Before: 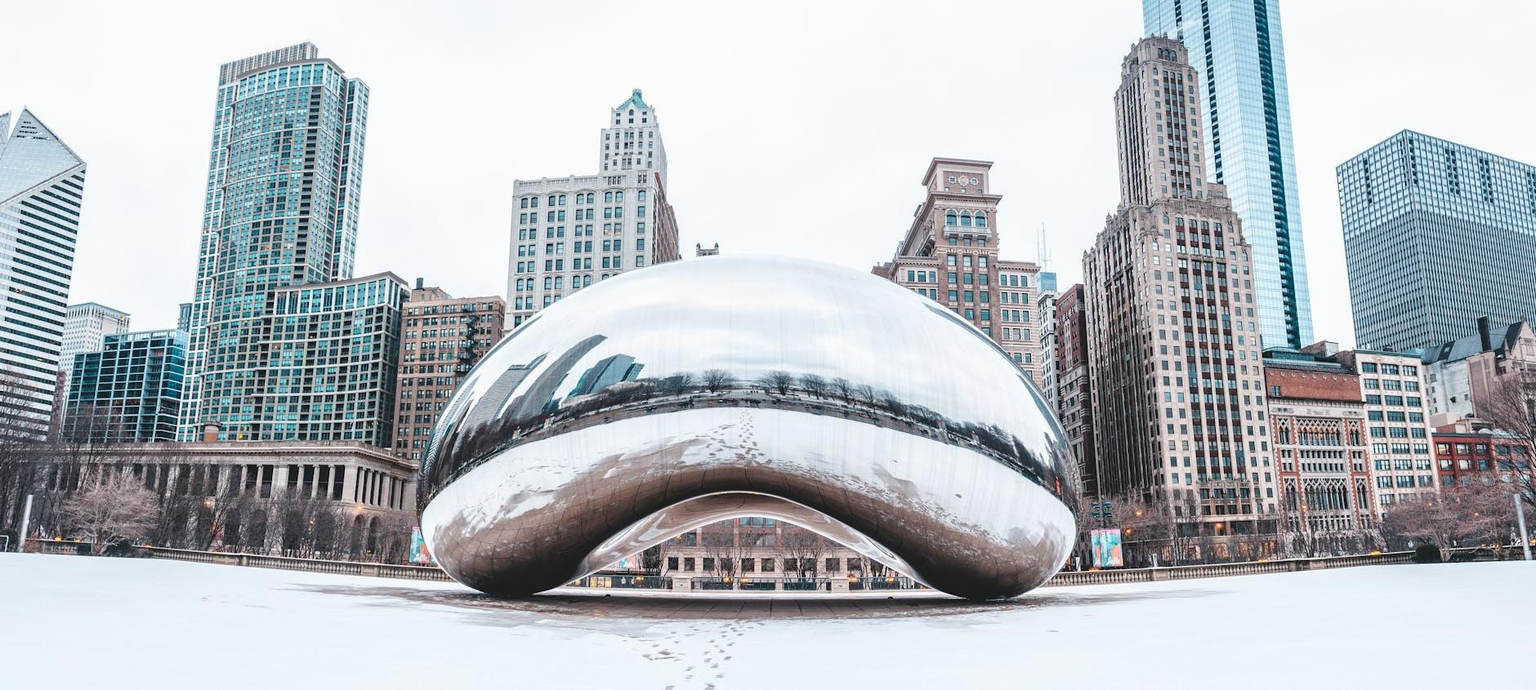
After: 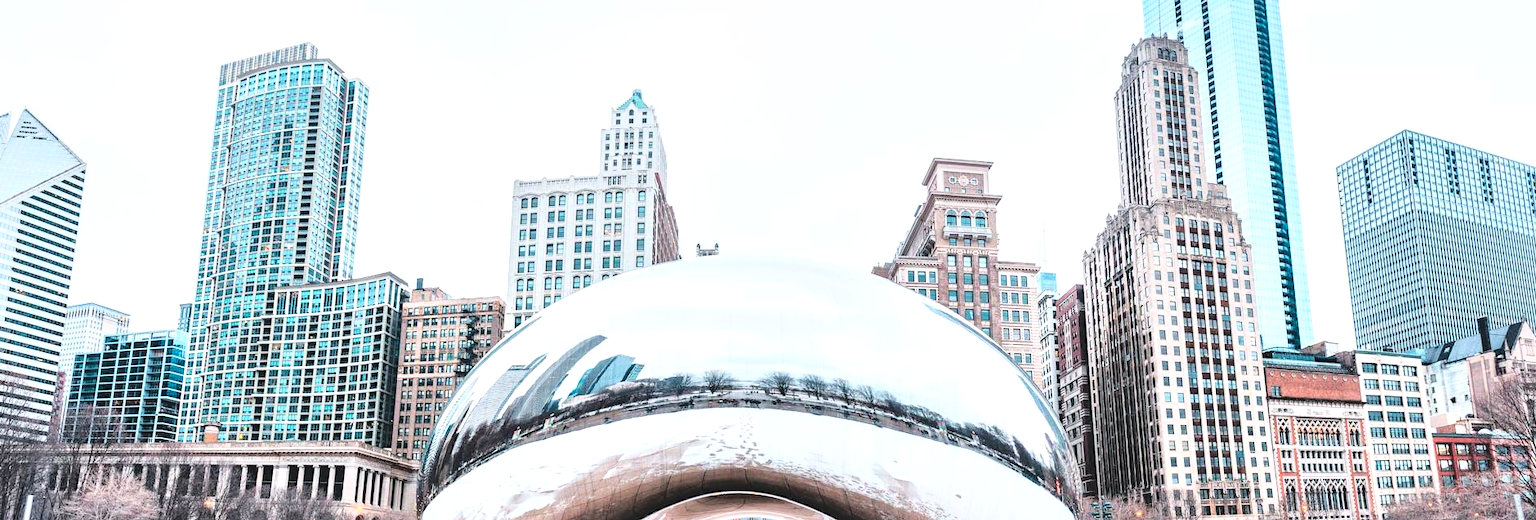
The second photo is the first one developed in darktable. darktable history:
tone equalizer: on, module defaults
crop: bottom 24.588%
contrast brightness saturation: contrast 0.026, brightness 0.062, saturation 0.121
base curve: curves: ch0 [(0, 0) (0.028, 0.03) (0.121, 0.232) (0.46, 0.748) (0.859, 0.968) (1, 1)]
local contrast: mode bilateral grid, contrast 26, coarseness 60, detail 151%, midtone range 0.2
